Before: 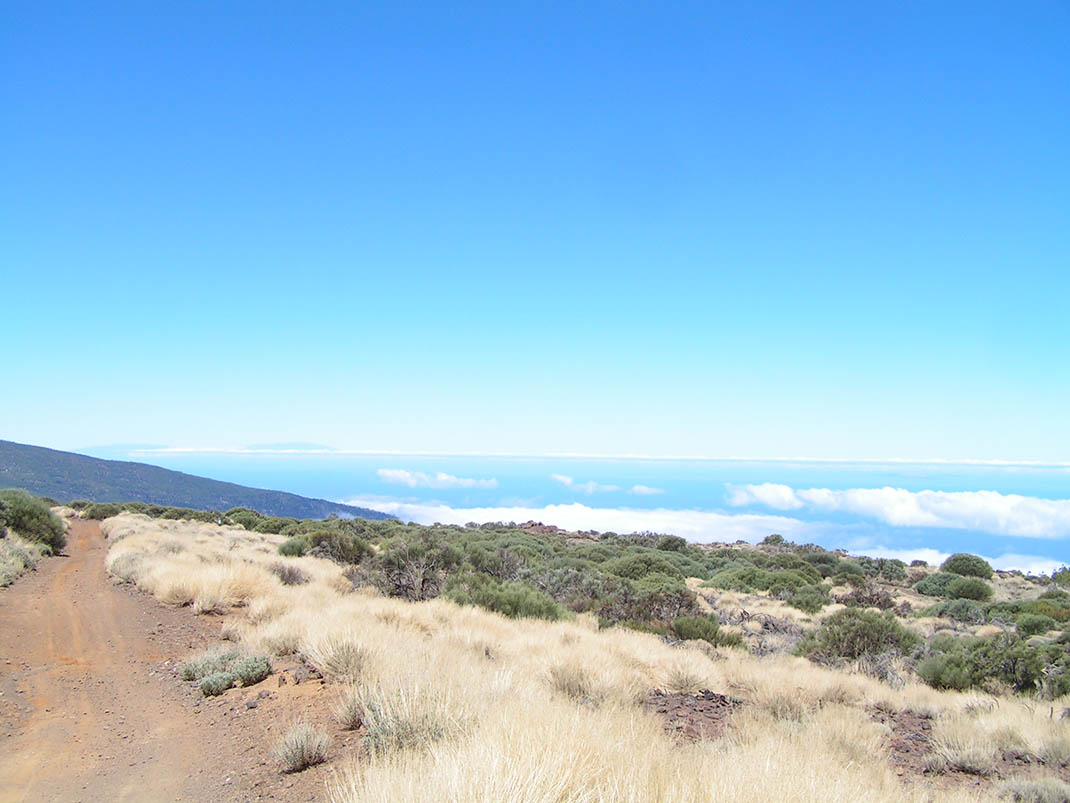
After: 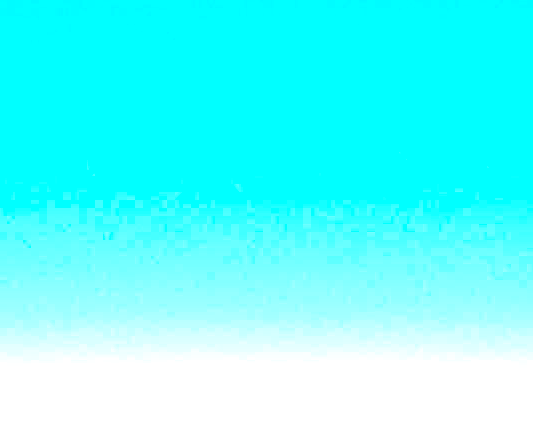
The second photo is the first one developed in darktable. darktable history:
sharpen: on, module defaults
exposure: black level correction 0, exposure 1.744 EV, compensate highlight preservation false
crop: left 19.565%, right 30.567%, bottom 46.133%
color balance rgb: linear chroma grading › global chroma 8.051%, perceptual saturation grading › global saturation 20%, perceptual saturation grading › highlights 2.377%, perceptual saturation grading › shadows 49.804%, global vibrance 20%
